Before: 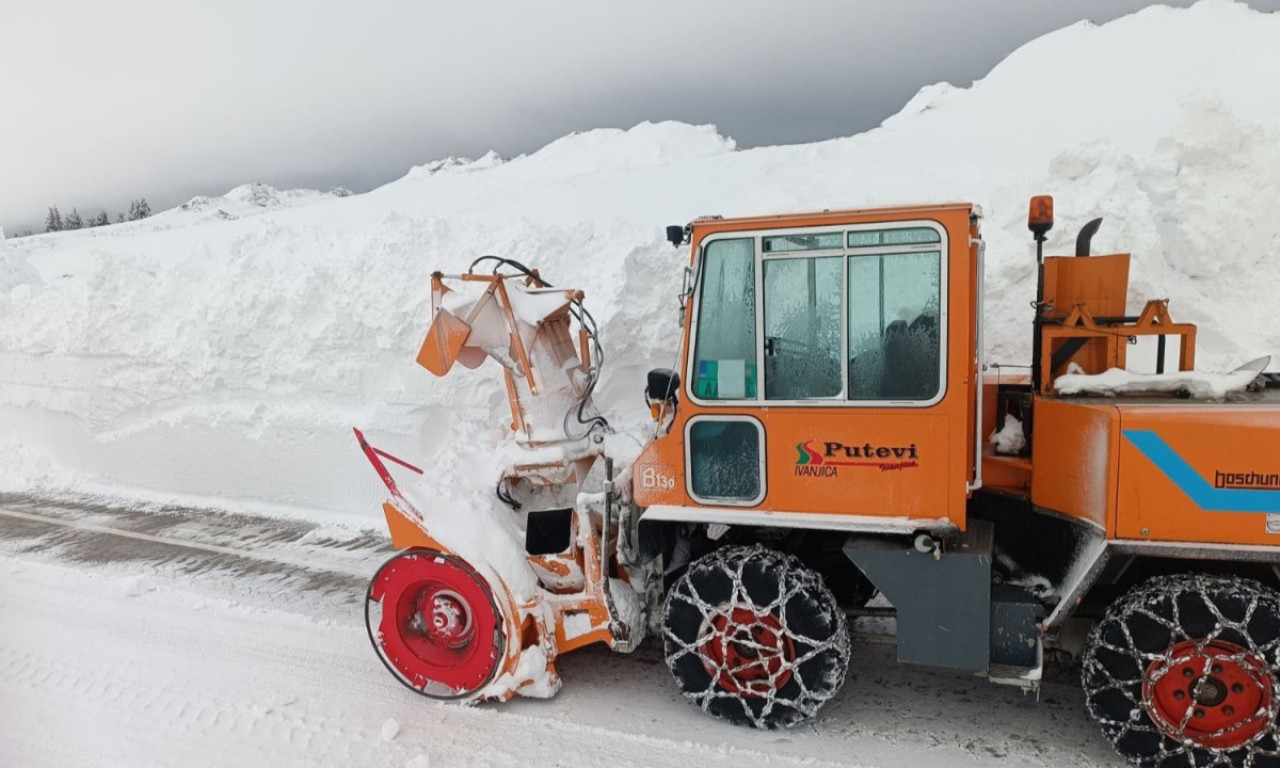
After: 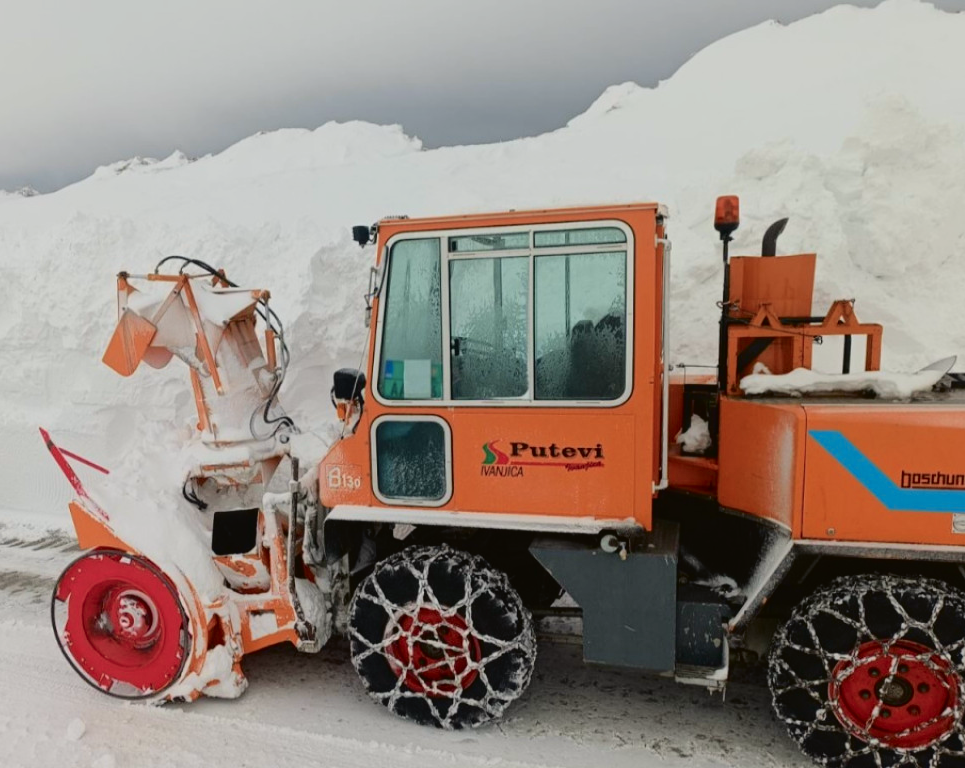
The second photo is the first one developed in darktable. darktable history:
crop and rotate: left 24.6%
tone curve: curves: ch0 [(0, 0.021) (0.049, 0.044) (0.152, 0.14) (0.328, 0.377) (0.473, 0.543) (0.641, 0.705) (0.868, 0.887) (1, 0.969)]; ch1 [(0, 0) (0.322, 0.328) (0.43, 0.425) (0.474, 0.466) (0.502, 0.503) (0.522, 0.526) (0.564, 0.591) (0.602, 0.632) (0.677, 0.701) (0.859, 0.885) (1, 1)]; ch2 [(0, 0) (0.33, 0.301) (0.447, 0.44) (0.487, 0.496) (0.502, 0.516) (0.535, 0.554) (0.565, 0.598) (0.618, 0.629) (1, 1)], color space Lab, independent channels, preserve colors none
exposure: exposure -0.462 EV, compensate highlight preservation false
